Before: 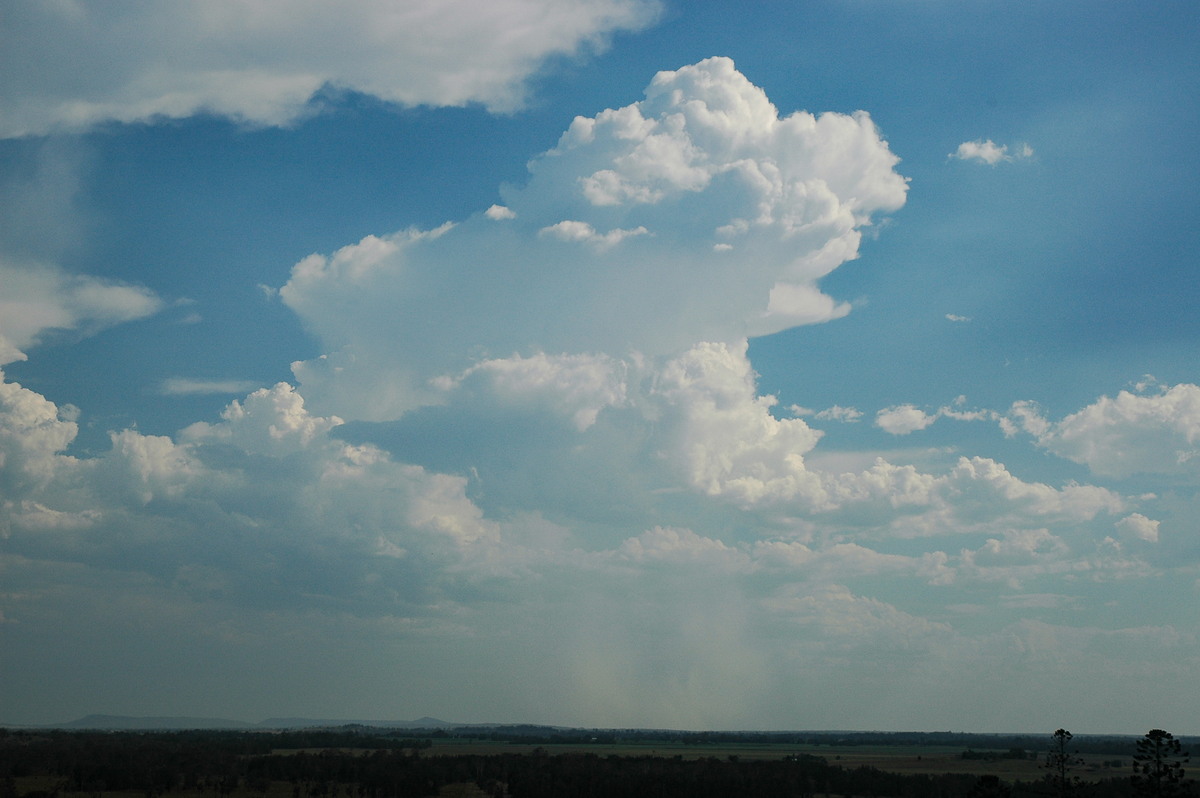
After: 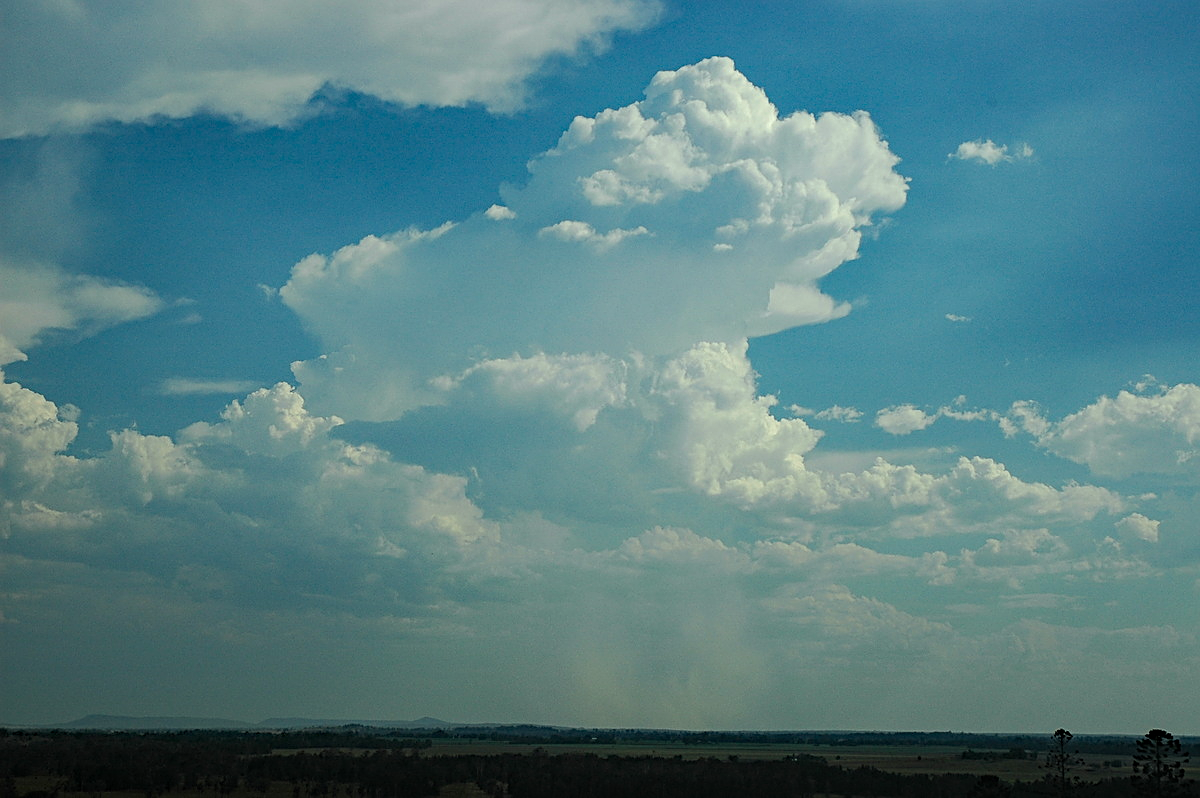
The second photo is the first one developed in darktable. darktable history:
haze removal: compatibility mode true, adaptive false
sharpen: on, module defaults
color correction: highlights a* -8.45, highlights b* 3.48
local contrast: detail 110%
